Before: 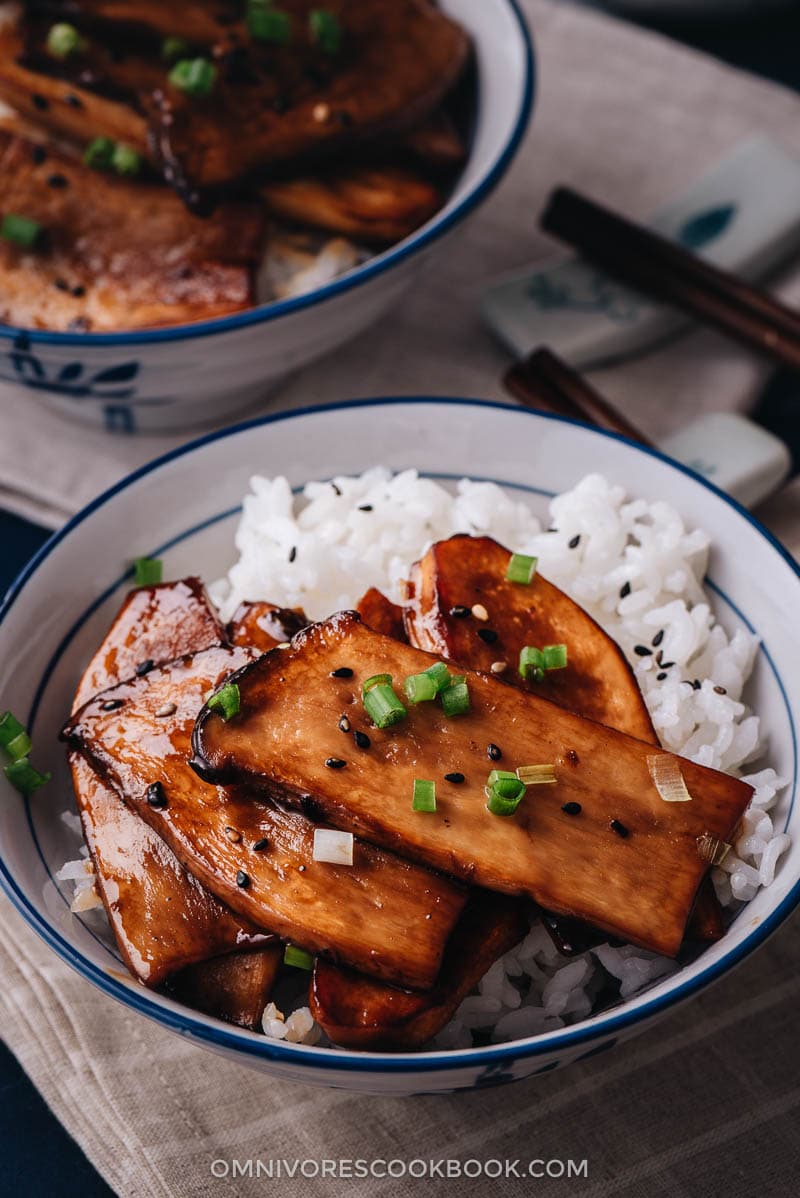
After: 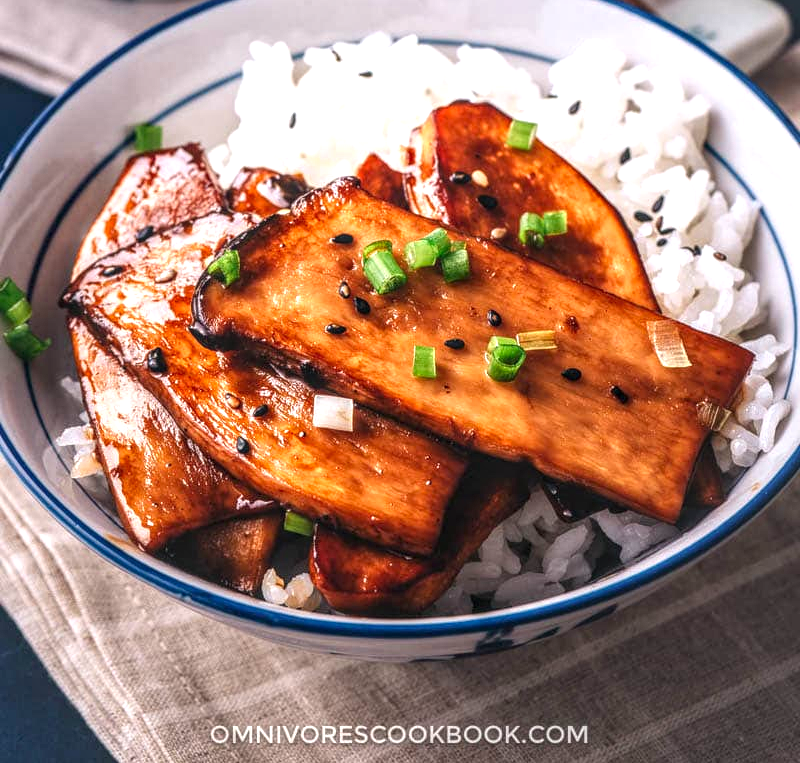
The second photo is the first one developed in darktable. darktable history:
local contrast: highlights 3%, shadows 0%, detail 134%
crop and rotate: top 36.24%
contrast brightness saturation: contrast 0.042, saturation 0.074
exposure: exposure 1 EV, compensate exposure bias true, compensate highlight preservation false
